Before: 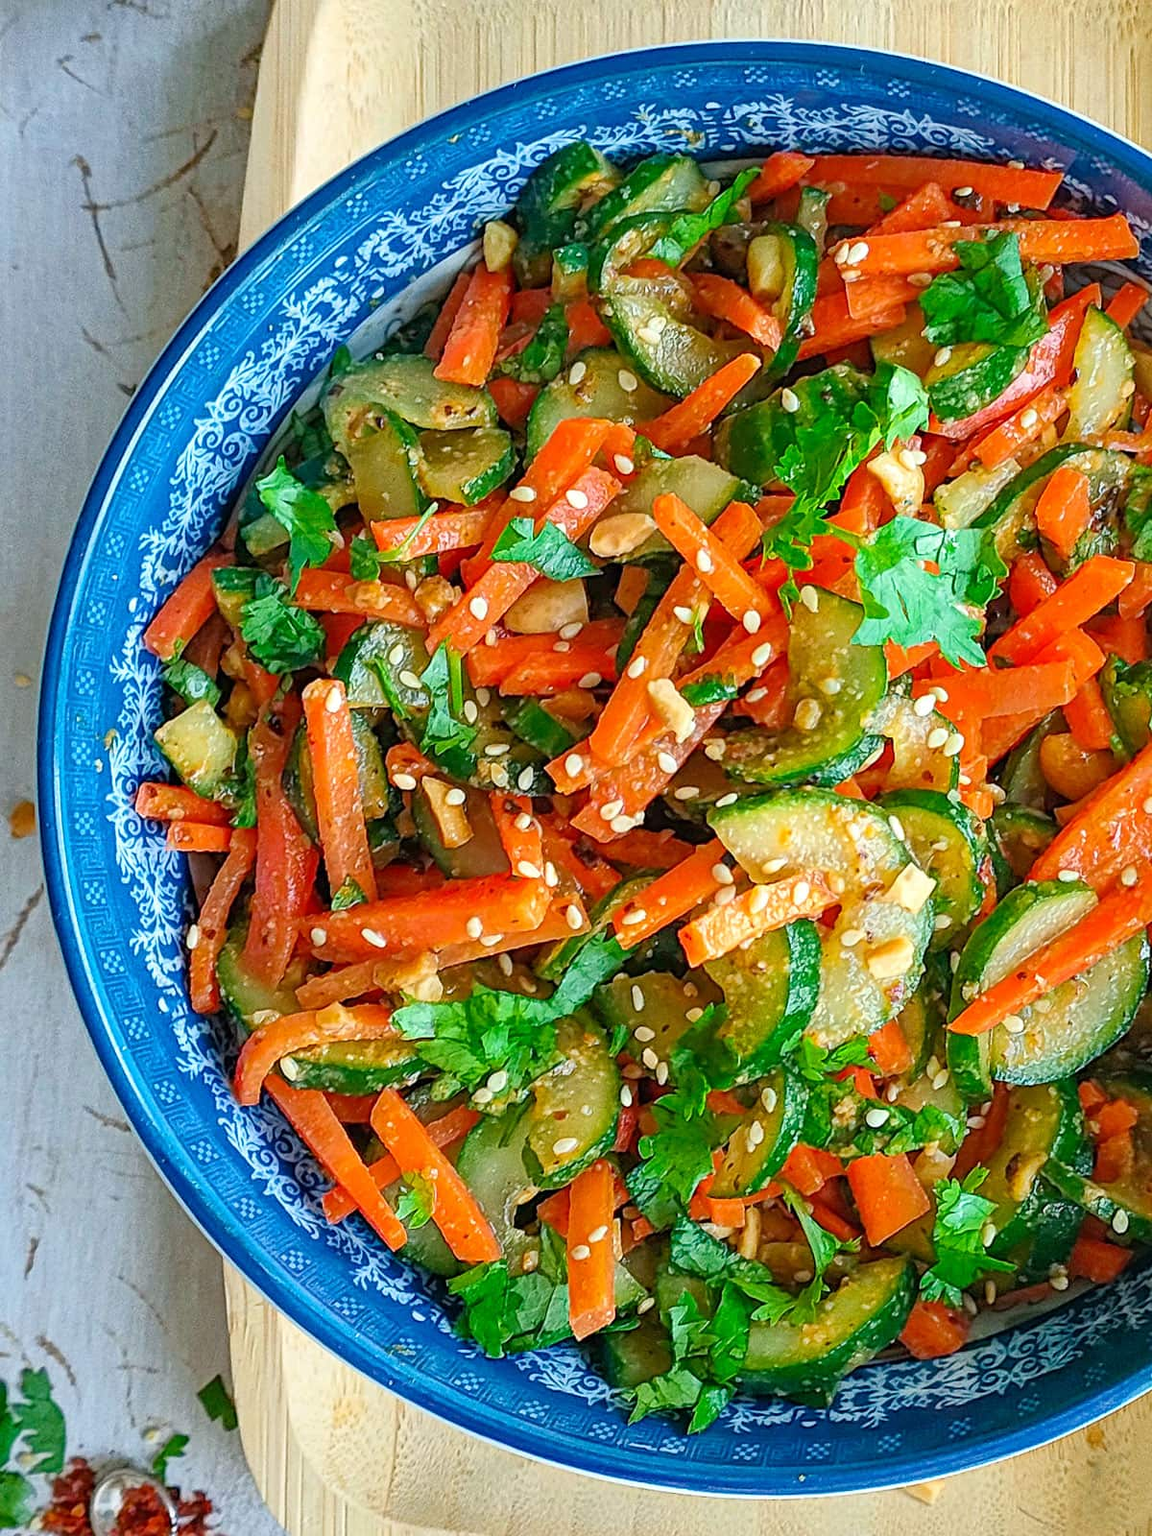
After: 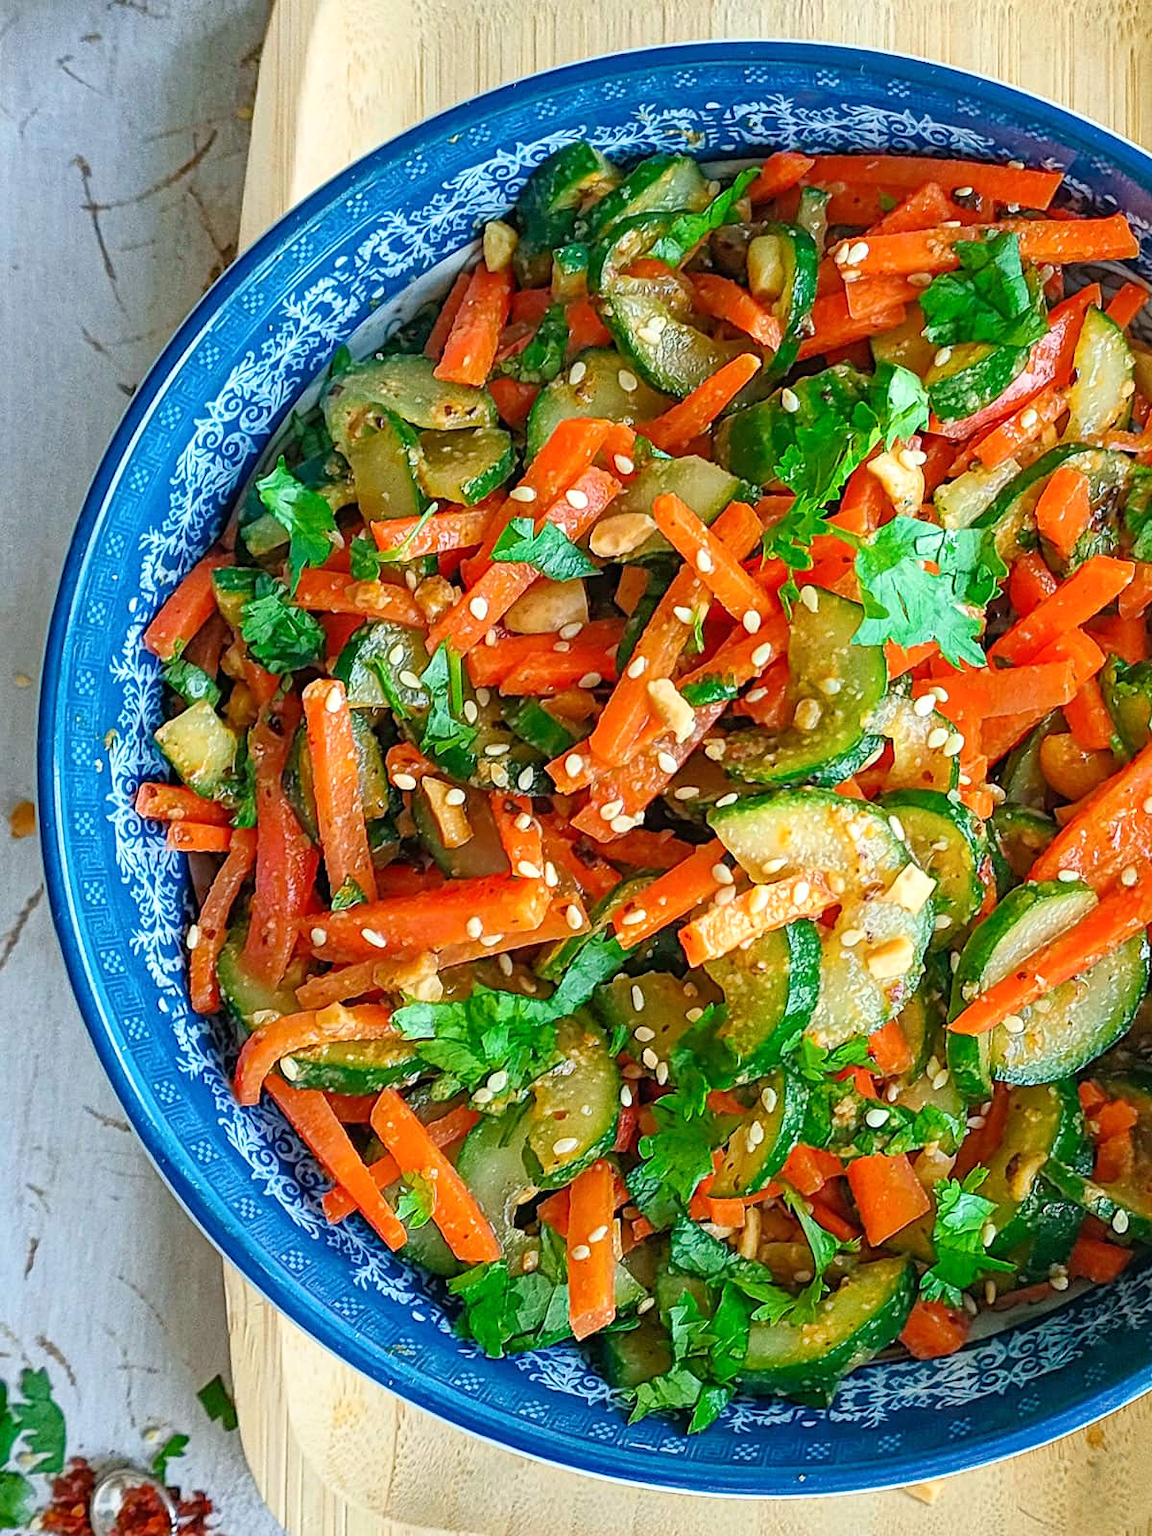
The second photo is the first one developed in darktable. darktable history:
shadows and highlights: shadows 0, highlights 40
